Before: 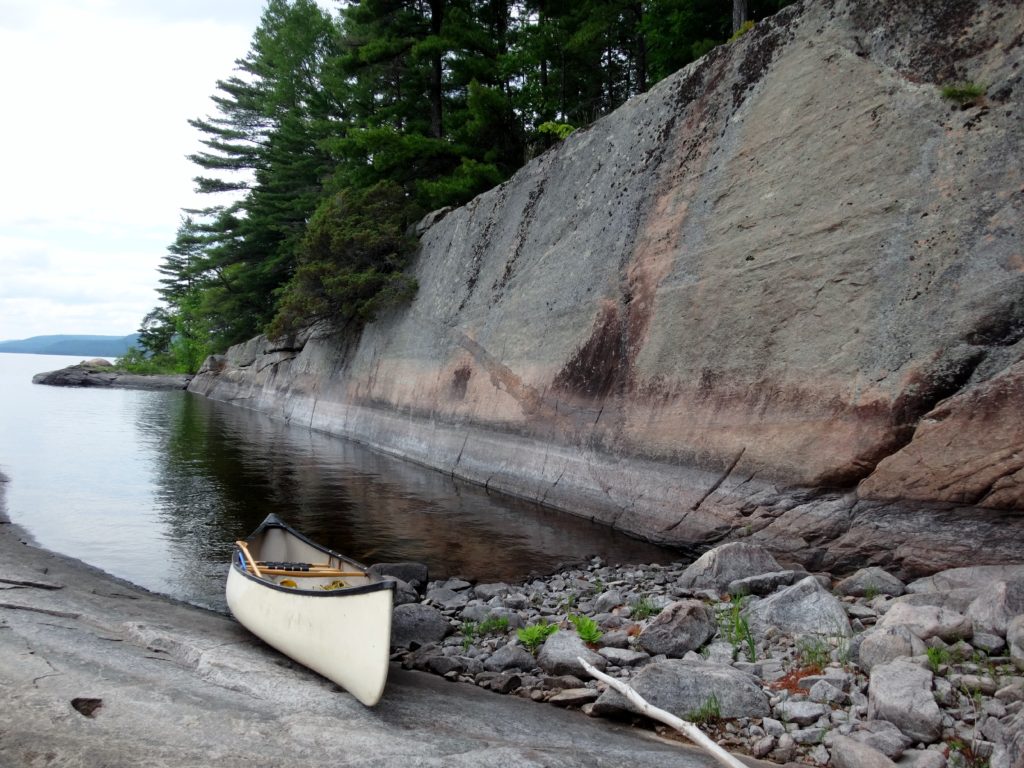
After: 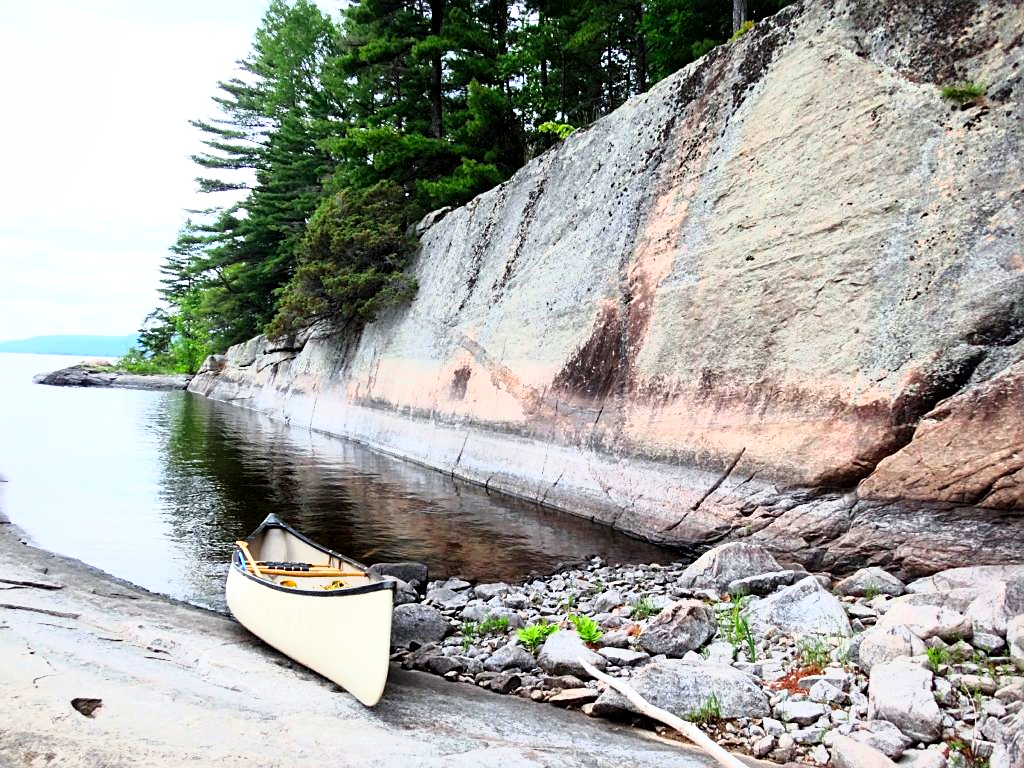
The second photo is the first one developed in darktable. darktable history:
sharpen: amount 0.493
local contrast: mode bilateral grid, contrast 21, coarseness 50, detail 119%, midtone range 0.2
tone curve: curves: ch0 [(0, 0) (0.003, 0.005) (0.011, 0.018) (0.025, 0.041) (0.044, 0.072) (0.069, 0.113) (0.1, 0.163) (0.136, 0.221) (0.177, 0.289) (0.224, 0.366) (0.277, 0.452) (0.335, 0.546) (0.399, 0.65) (0.468, 0.763) (0.543, 0.885) (0.623, 0.93) (0.709, 0.946) (0.801, 0.963) (0.898, 0.981) (1, 1)], color space Lab, linked channels, preserve colors none
